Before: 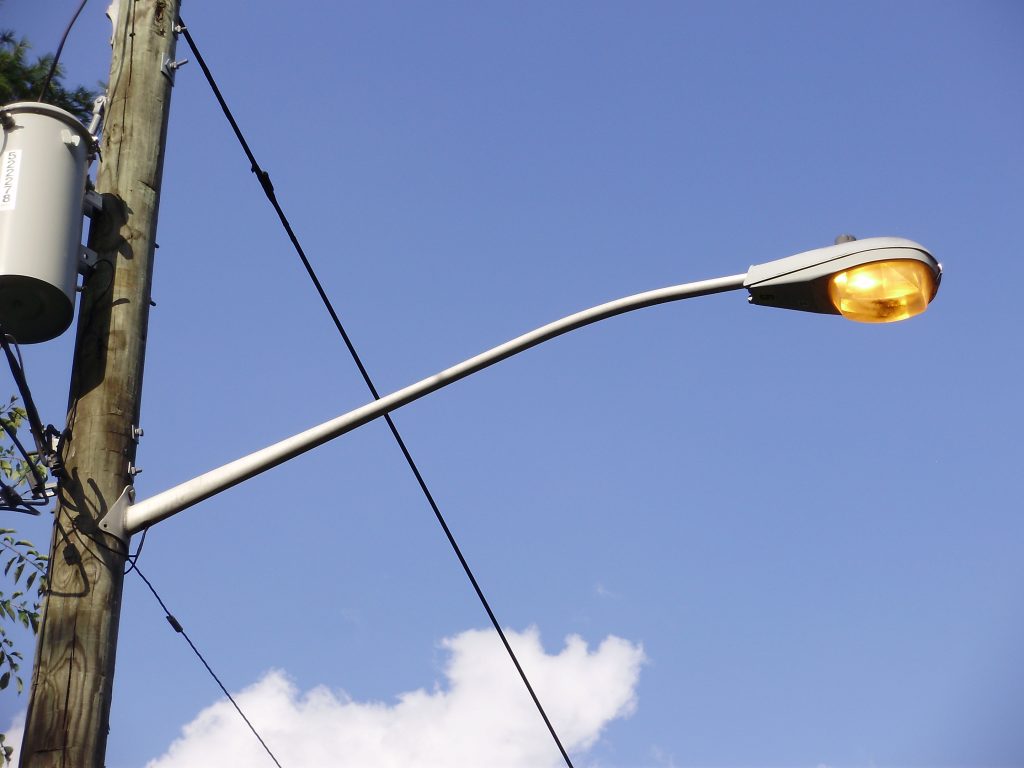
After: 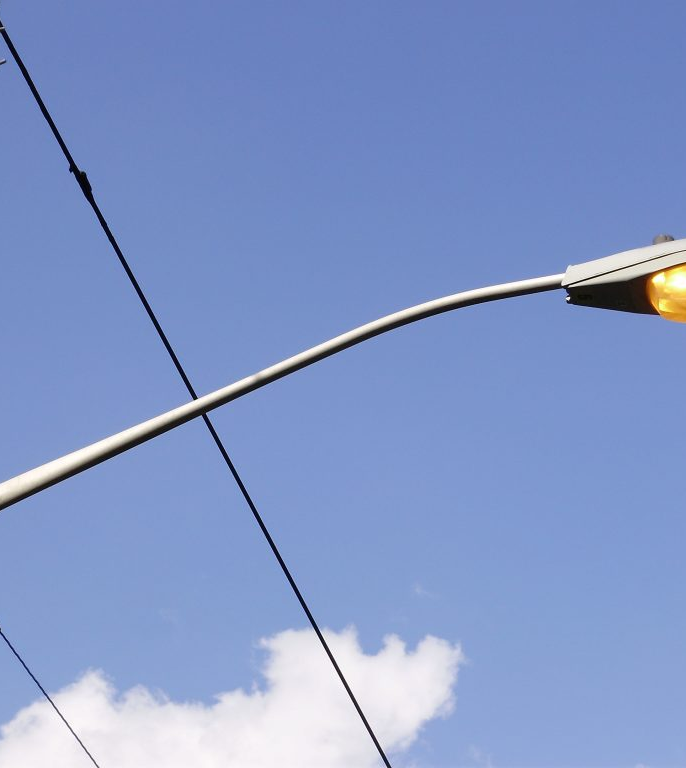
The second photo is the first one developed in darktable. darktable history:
crop and rotate: left 17.83%, right 15.104%
